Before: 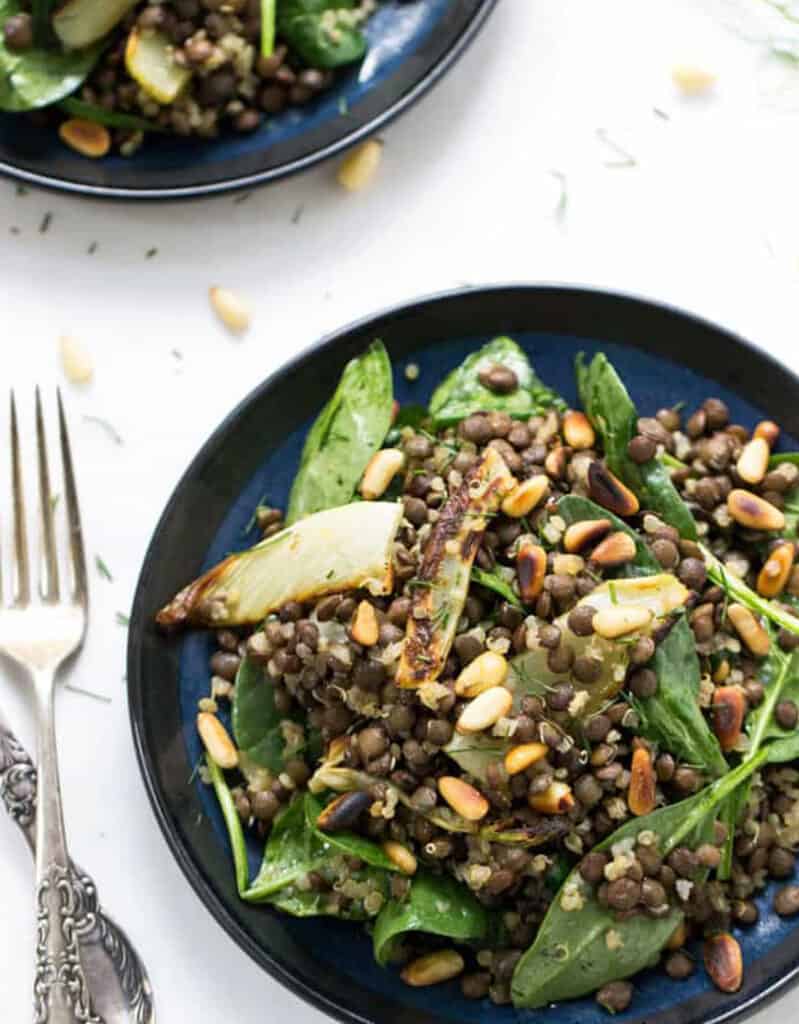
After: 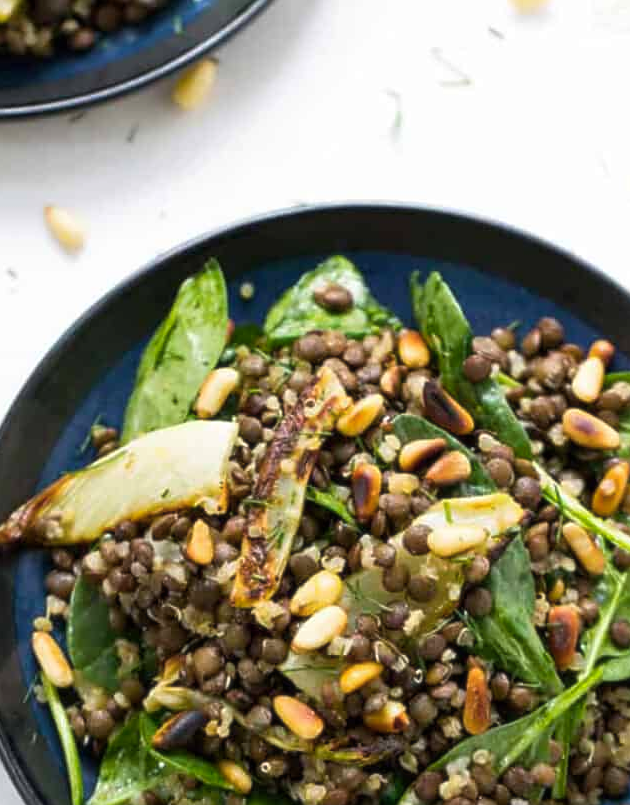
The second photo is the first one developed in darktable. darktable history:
contrast brightness saturation: saturation -0.05
soften: size 10%, saturation 50%, brightness 0.2 EV, mix 10%
color balance rgb: perceptual saturation grading › global saturation 25%, global vibrance 10%
sharpen: radius 1.864, amount 0.398, threshold 1.271
crop and rotate: left 20.74%, top 7.912%, right 0.375%, bottom 13.378%
